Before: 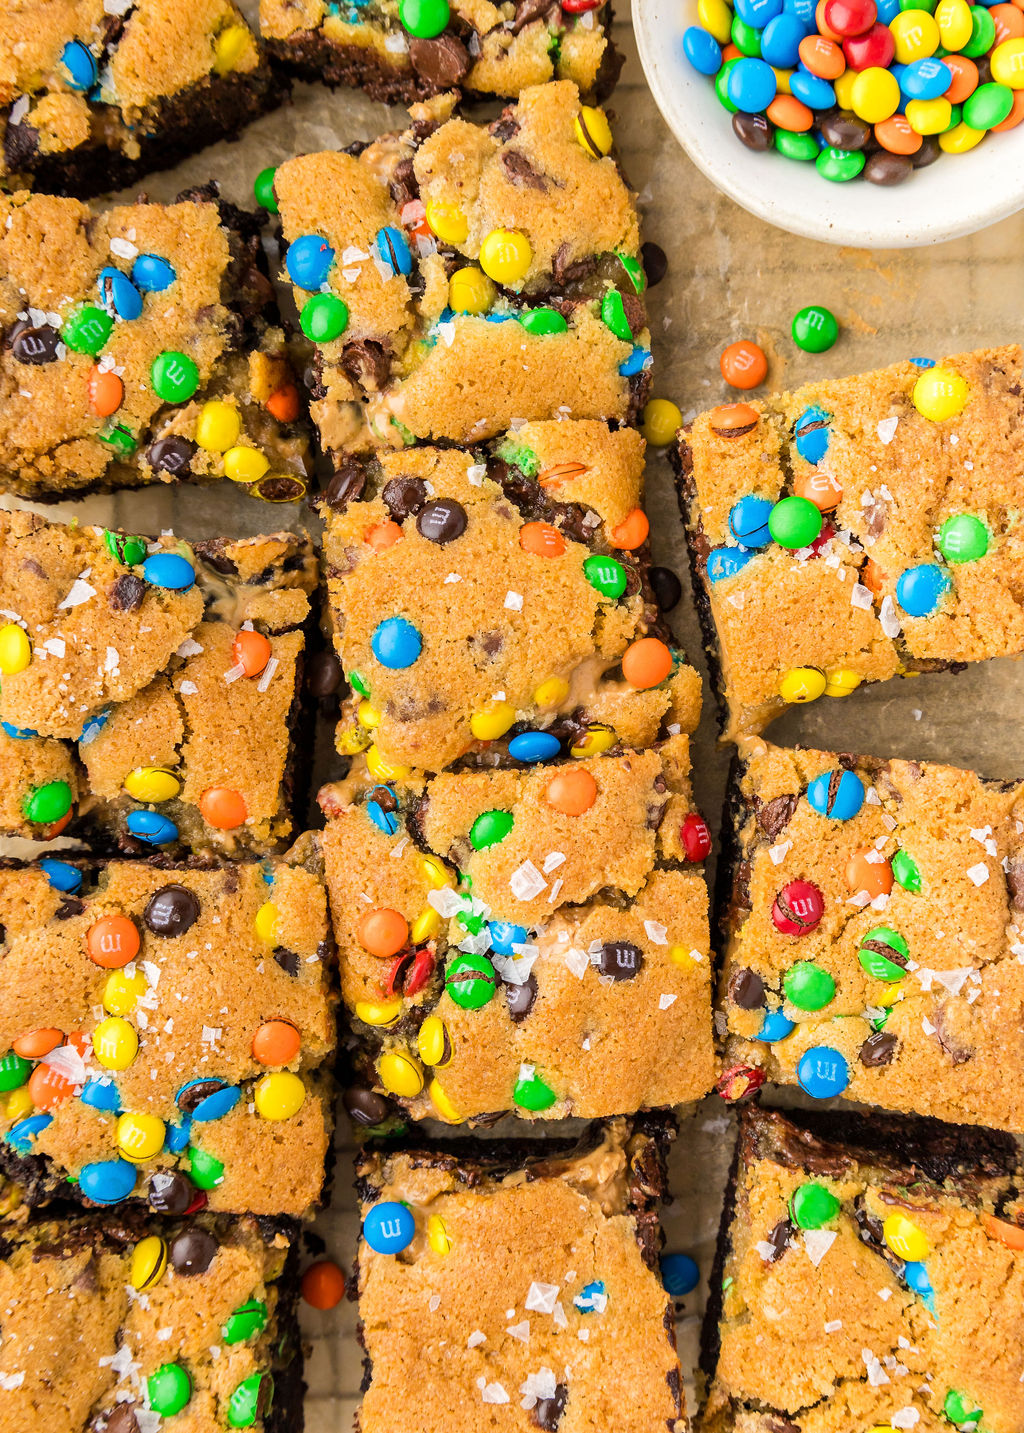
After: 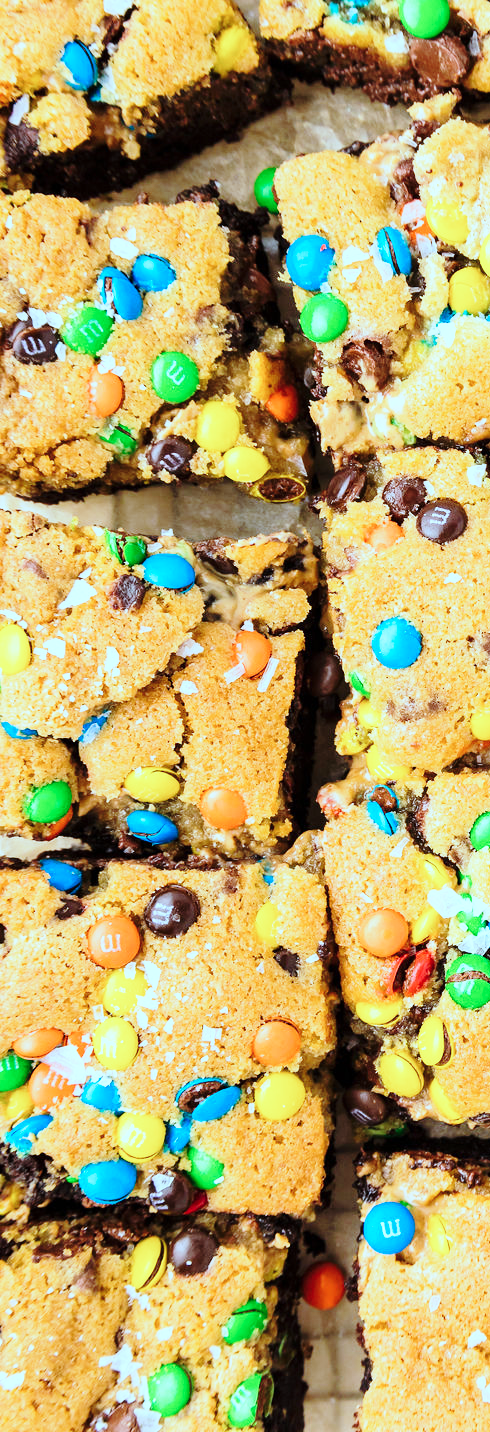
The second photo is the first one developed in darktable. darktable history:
base curve: curves: ch0 [(0, 0) (0.028, 0.03) (0.121, 0.232) (0.46, 0.748) (0.859, 0.968) (1, 1)], preserve colors none
crop and rotate: left 0.018%, top 0%, right 52.042%
color correction: highlights a* -9.68, highlights b* -21.69
